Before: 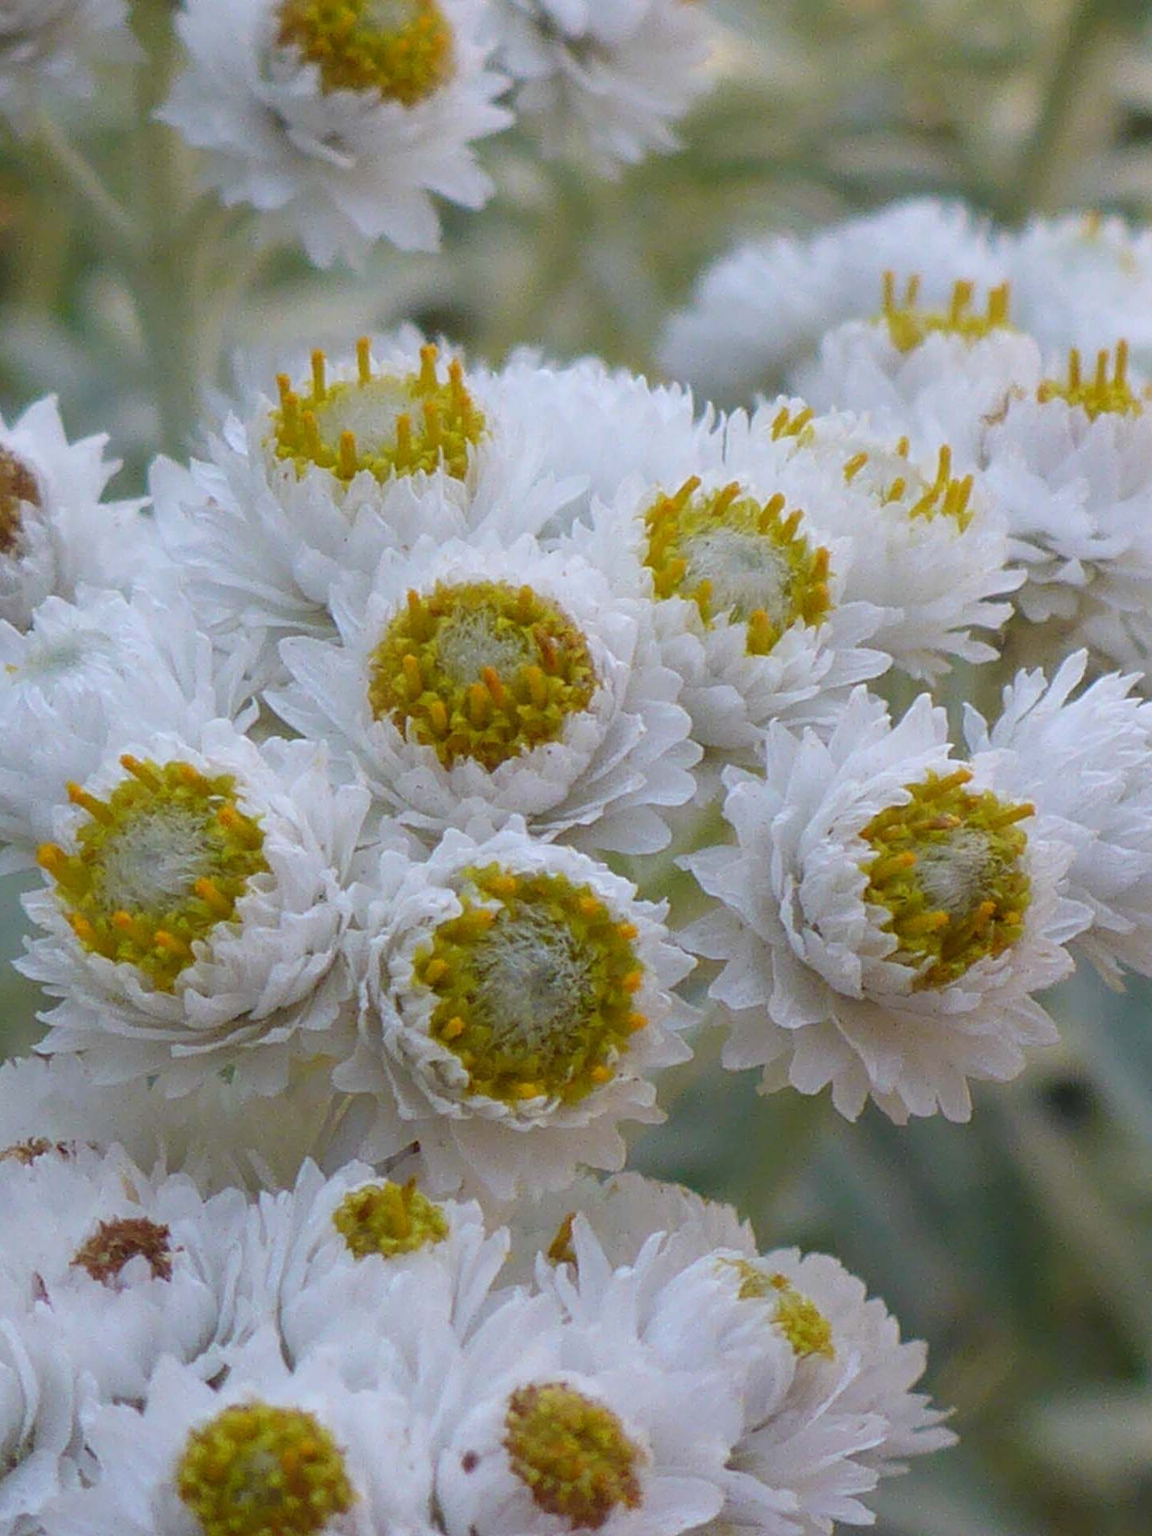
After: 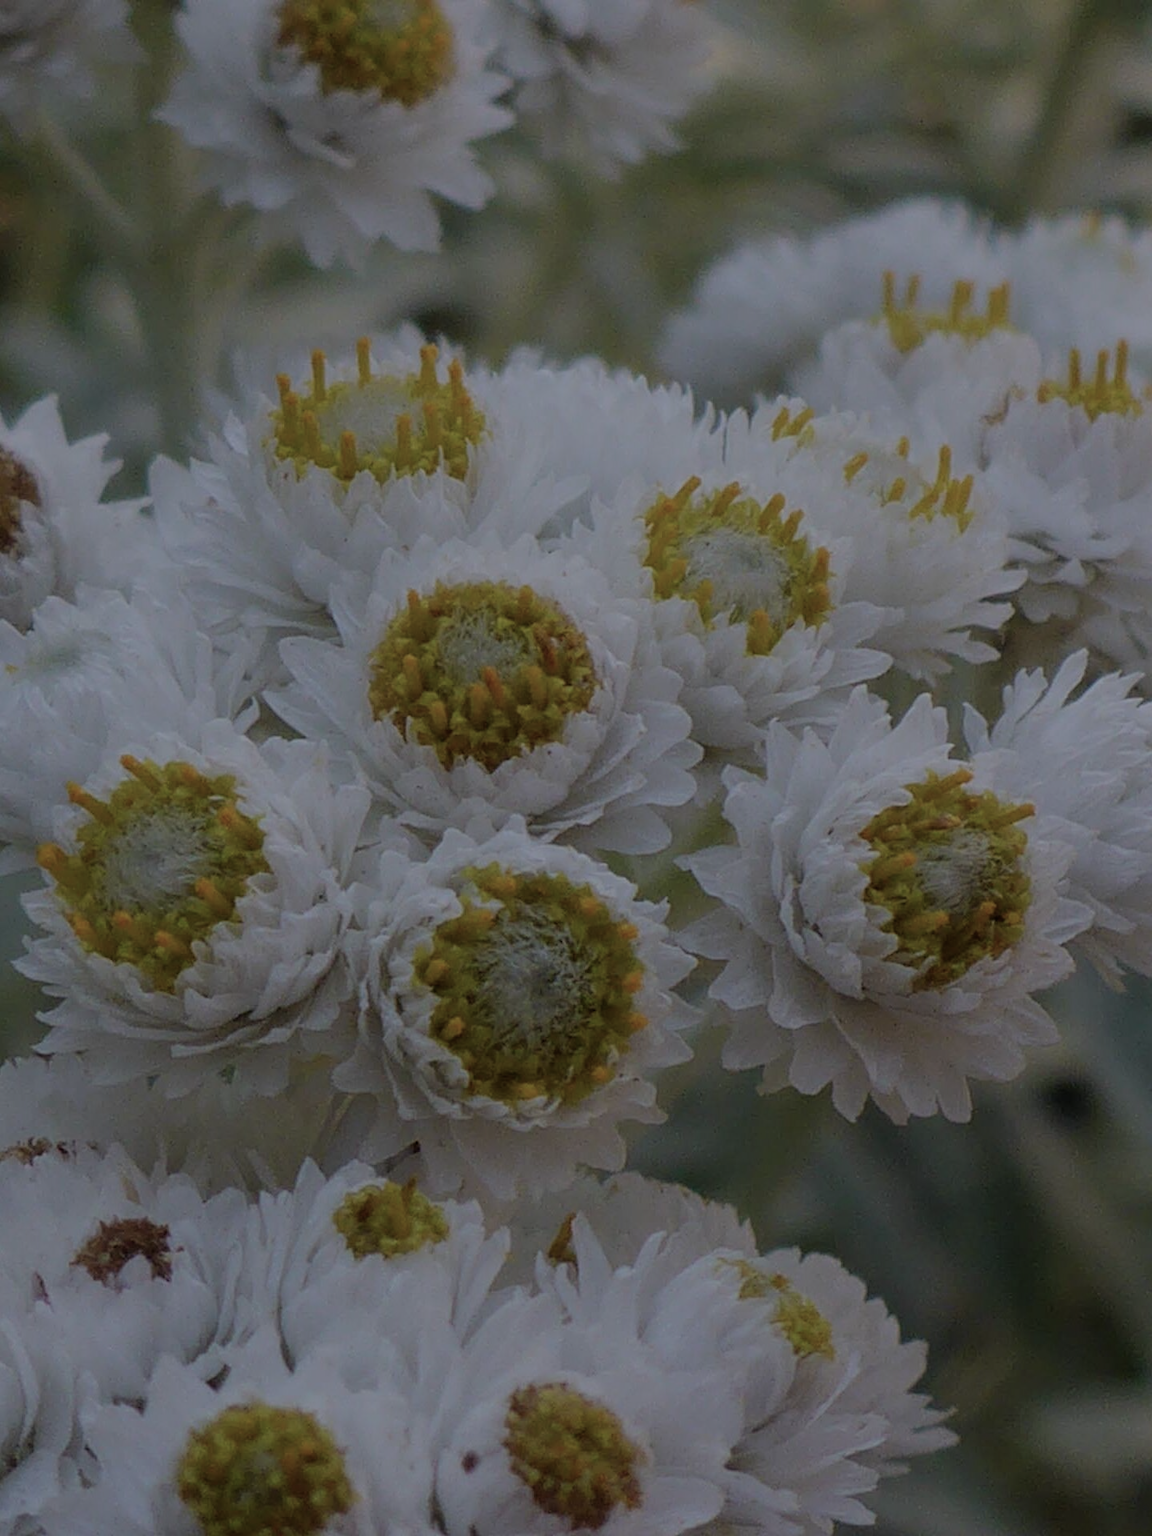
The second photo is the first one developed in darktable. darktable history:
exposure: black level correction 0, exposure 0.9 EV, compensate highlight preservation false
color balance rgb: perceptual brilliance grading › global brilliance -48.39%
filmic rgb: black relative exposure -9.08 EV, white relative exposure 2.3 EV, hardness 7.49
